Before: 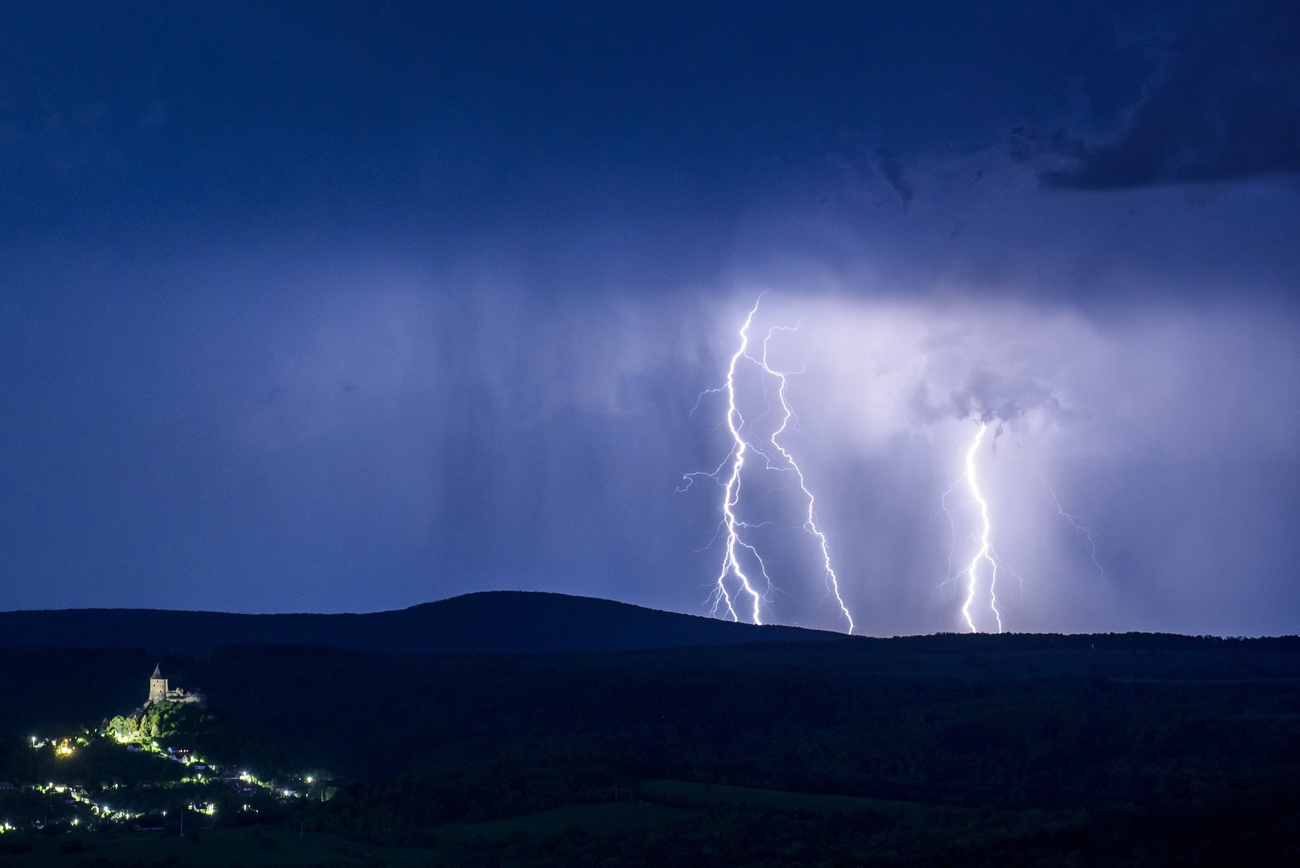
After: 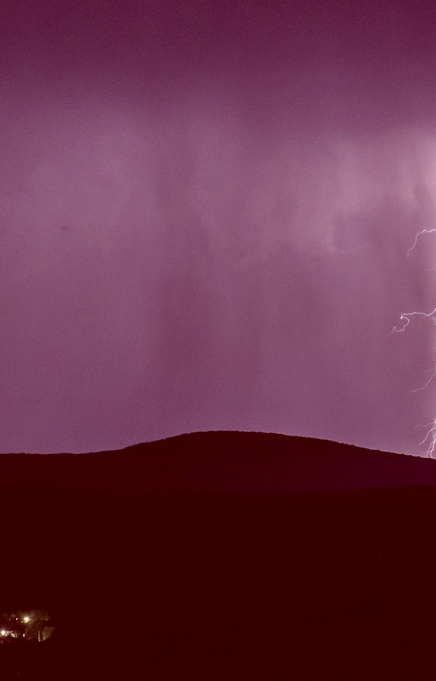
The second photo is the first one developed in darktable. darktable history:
color correction: highlights a* 9.03, highlights b* 8.71, shadows a* 40, shadows b* 40, saturation 0.8
crop and rotate: left 21.77%, top 18.528%, right 44.676%, bottom 2.997%
